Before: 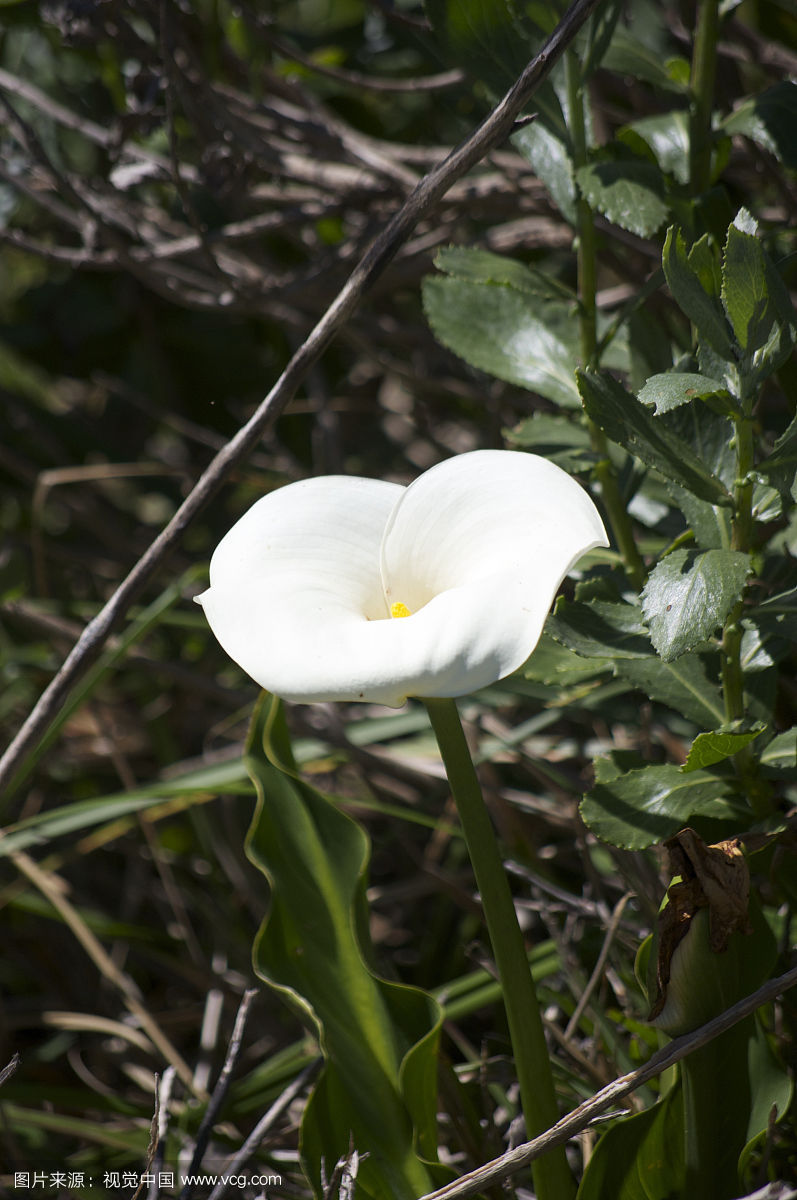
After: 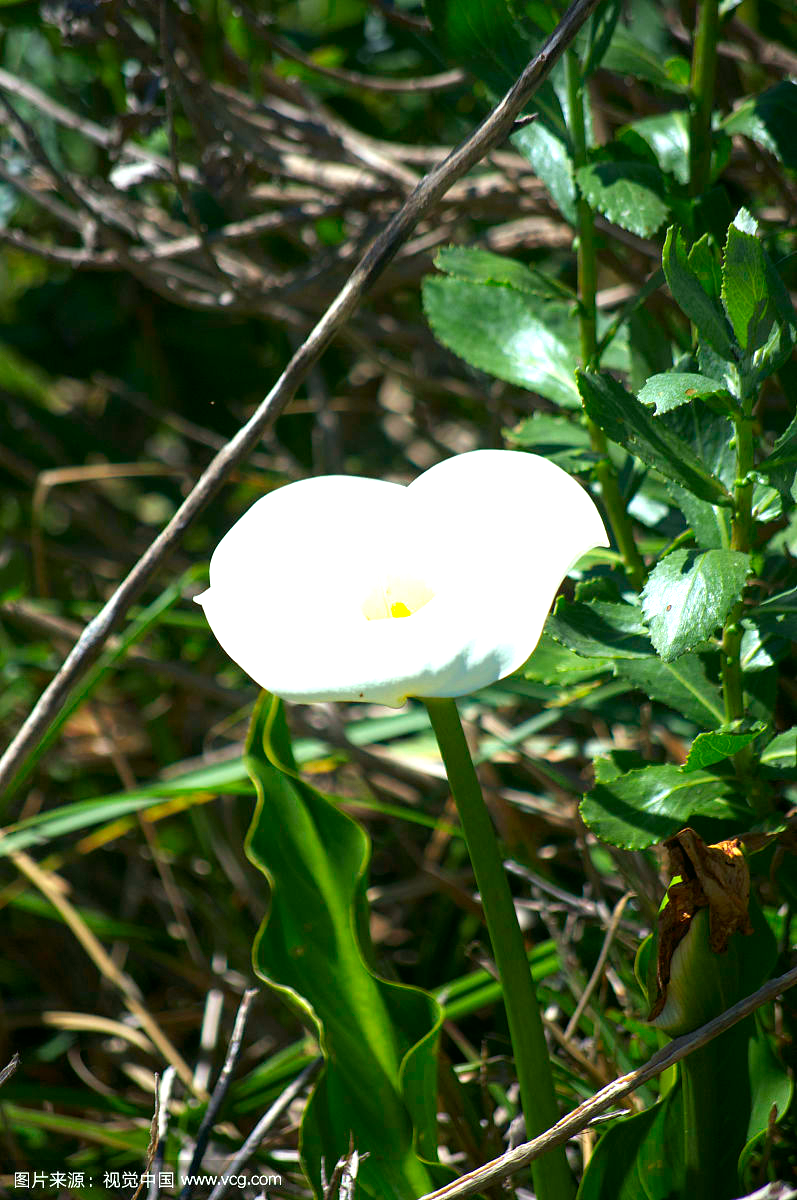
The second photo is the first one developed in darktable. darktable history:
exposure: exposure 1 EV, compensate highlight preservation false
color correction: highlights a* -7.58, highlights b* 1.1, shadows a* -2.88, saturation 1.45
